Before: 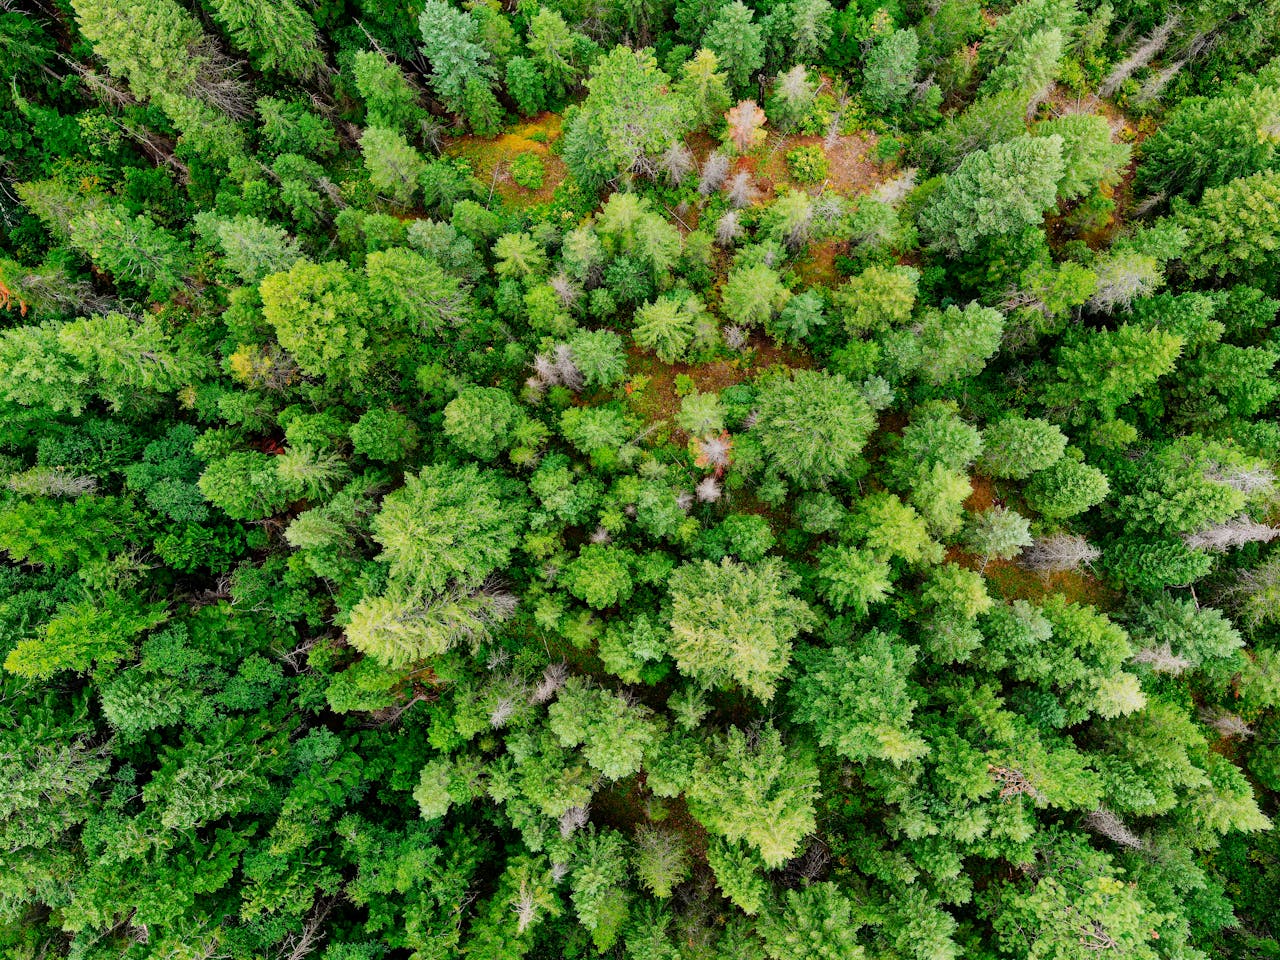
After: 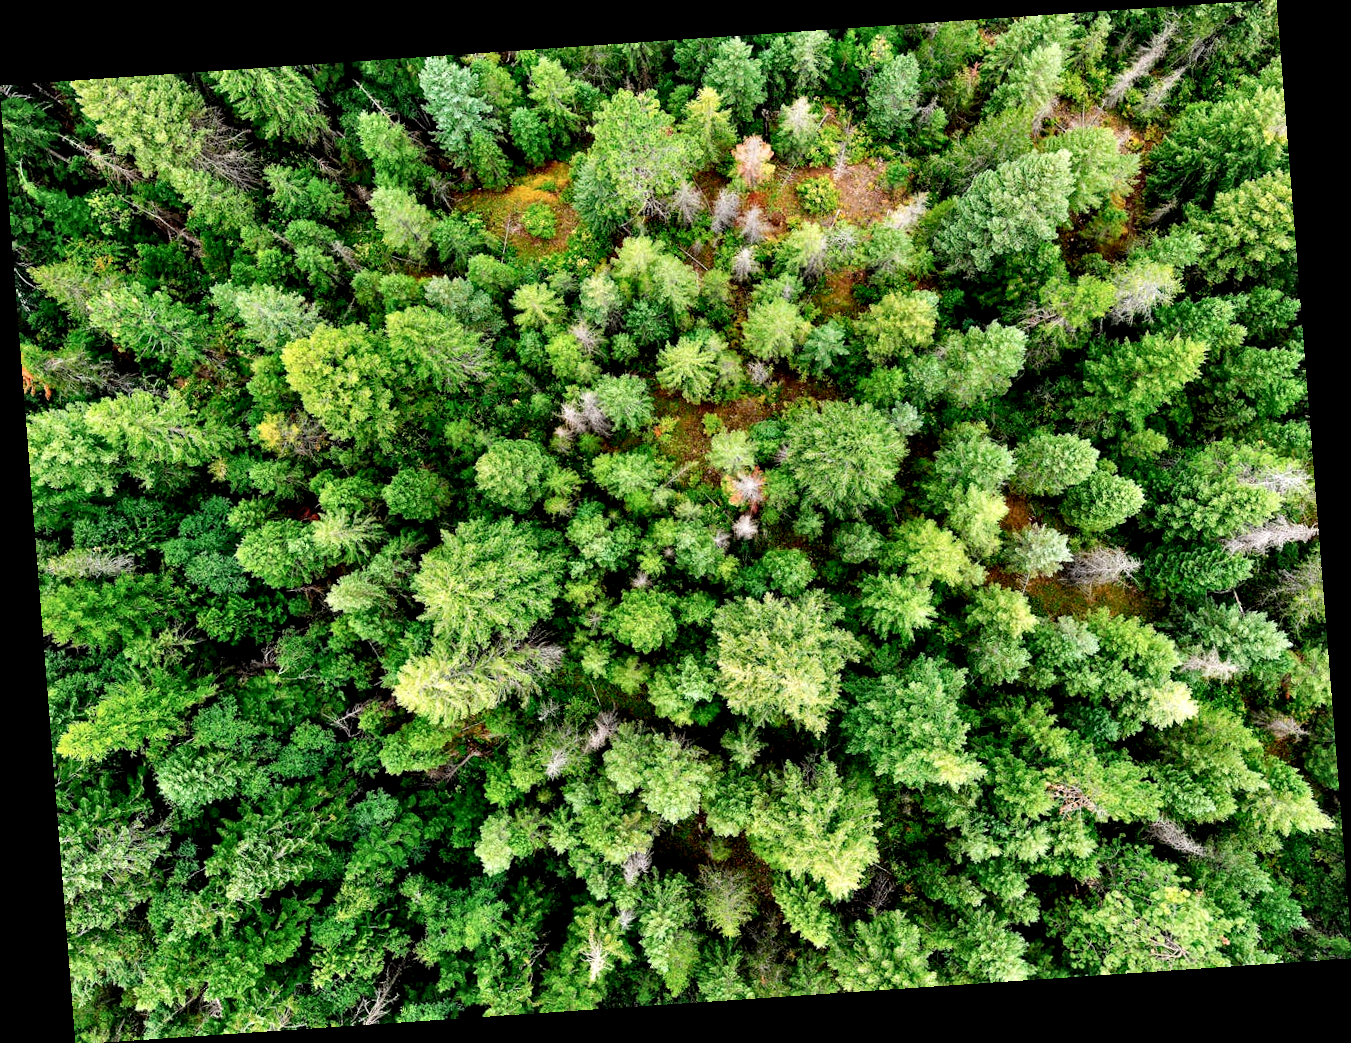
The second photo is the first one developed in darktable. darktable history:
contrast equalizer: y [[0.601, 0.6, 0.598, 0.598, 0.6, 0.601], [0.5 ×6], [0.5 ×6], [0 ×6], [0 ×6]]
rotate and perspective: rotation -4.2°, shear 0.006, automatic cropping off
